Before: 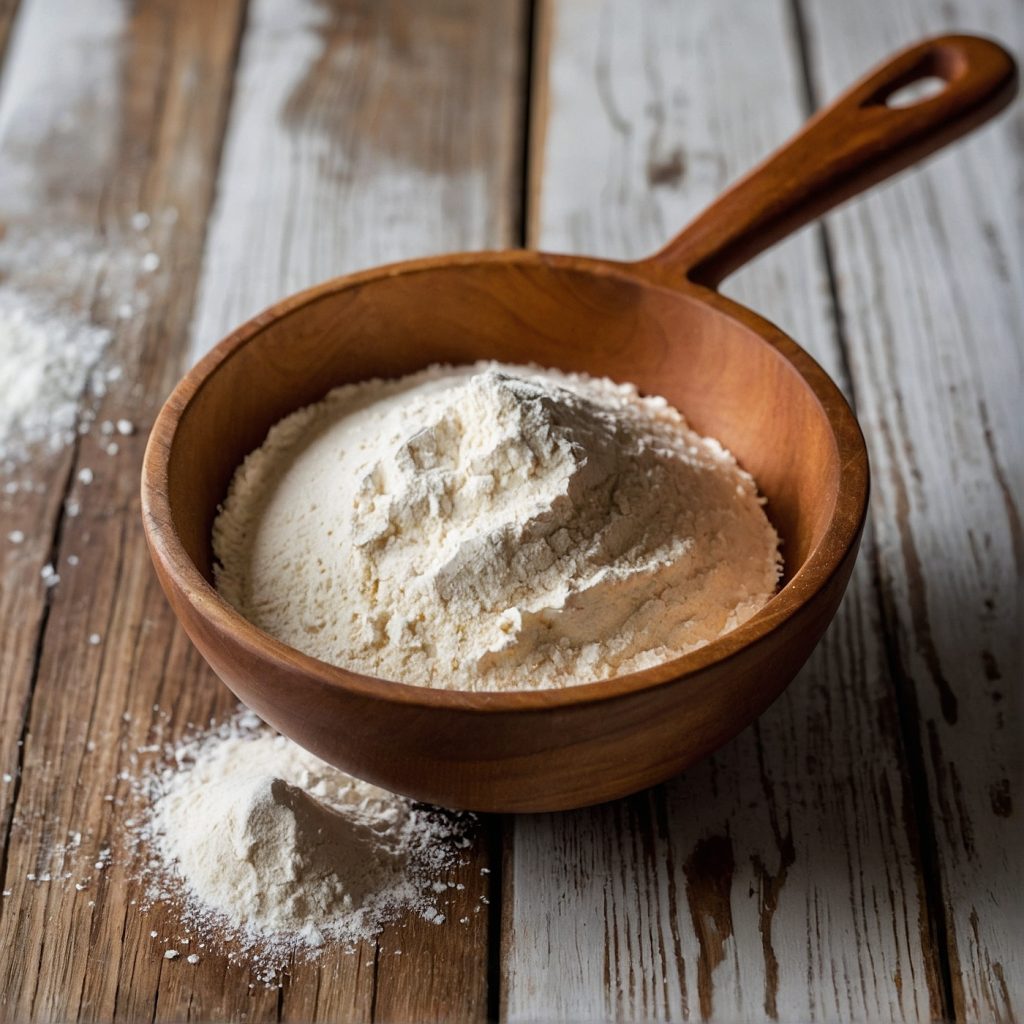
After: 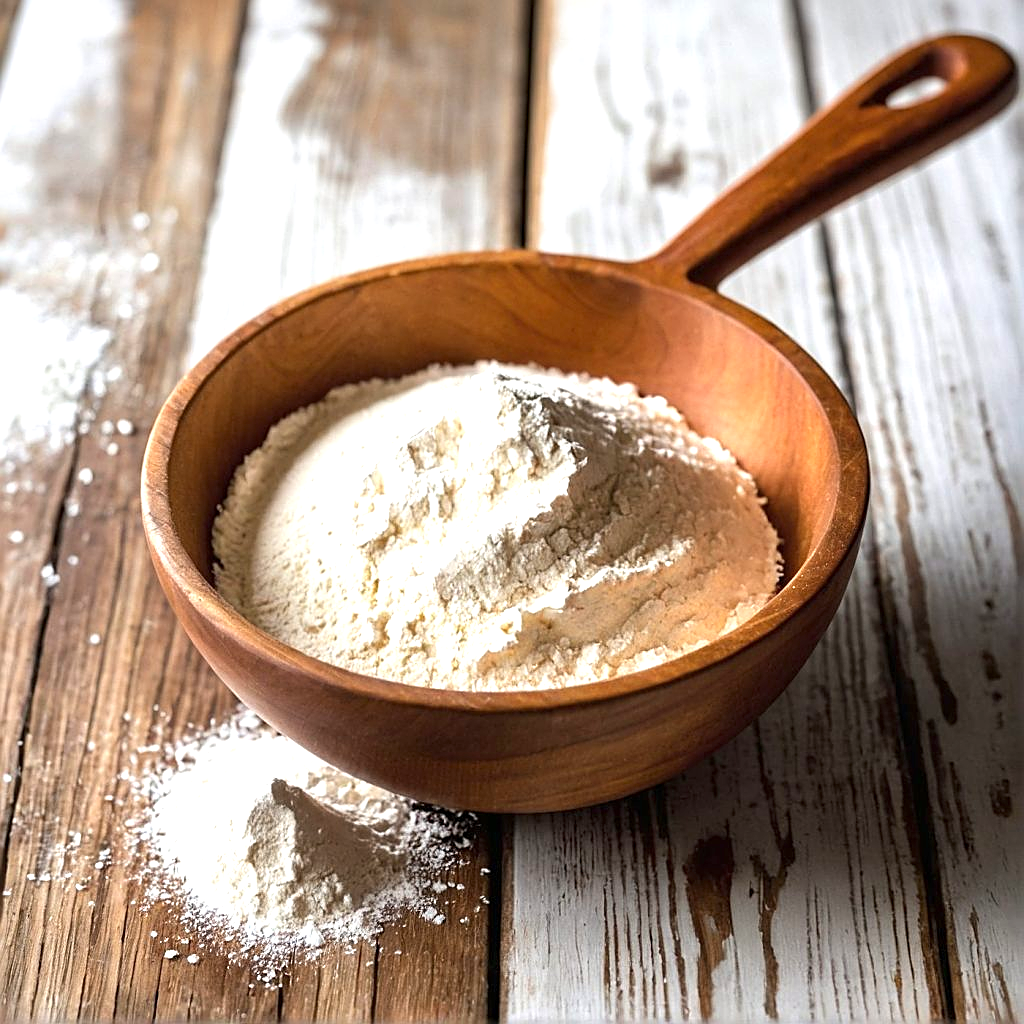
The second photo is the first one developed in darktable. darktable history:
exposure: exposure 1.089 EV, compensate highlight preservation false
sharpen: on, module defaults
